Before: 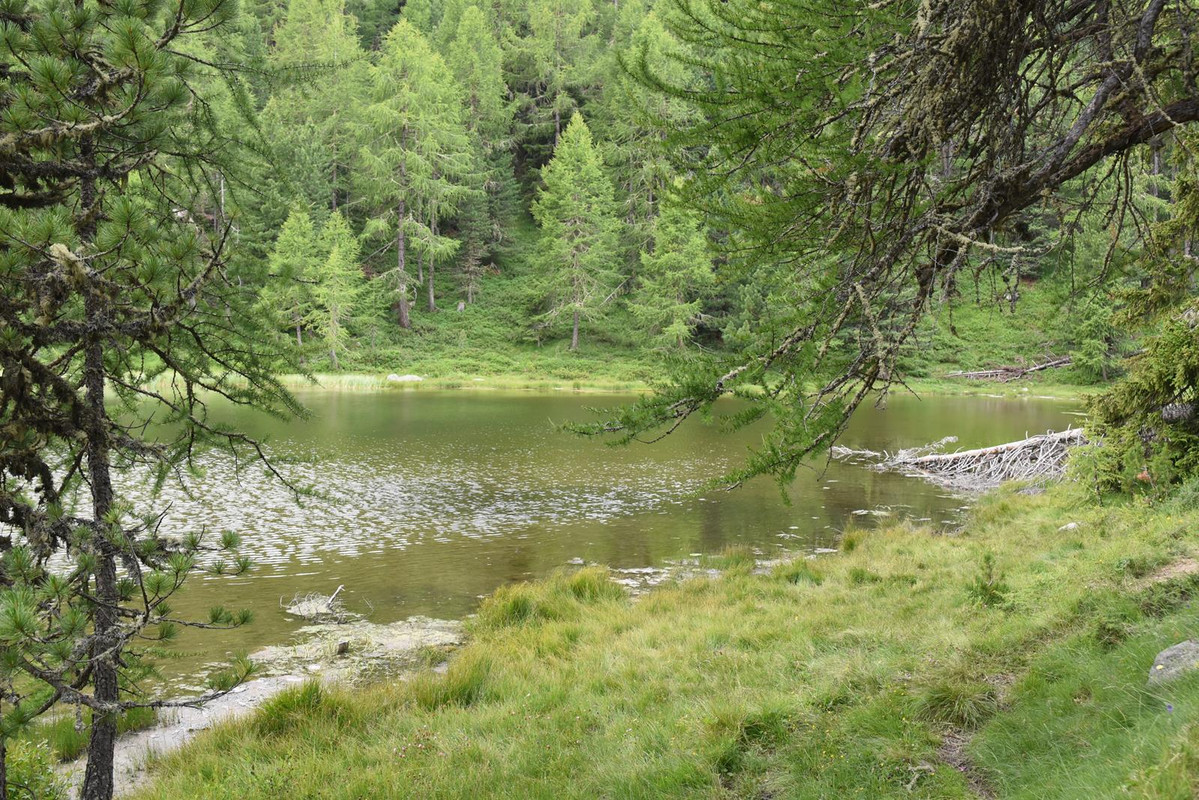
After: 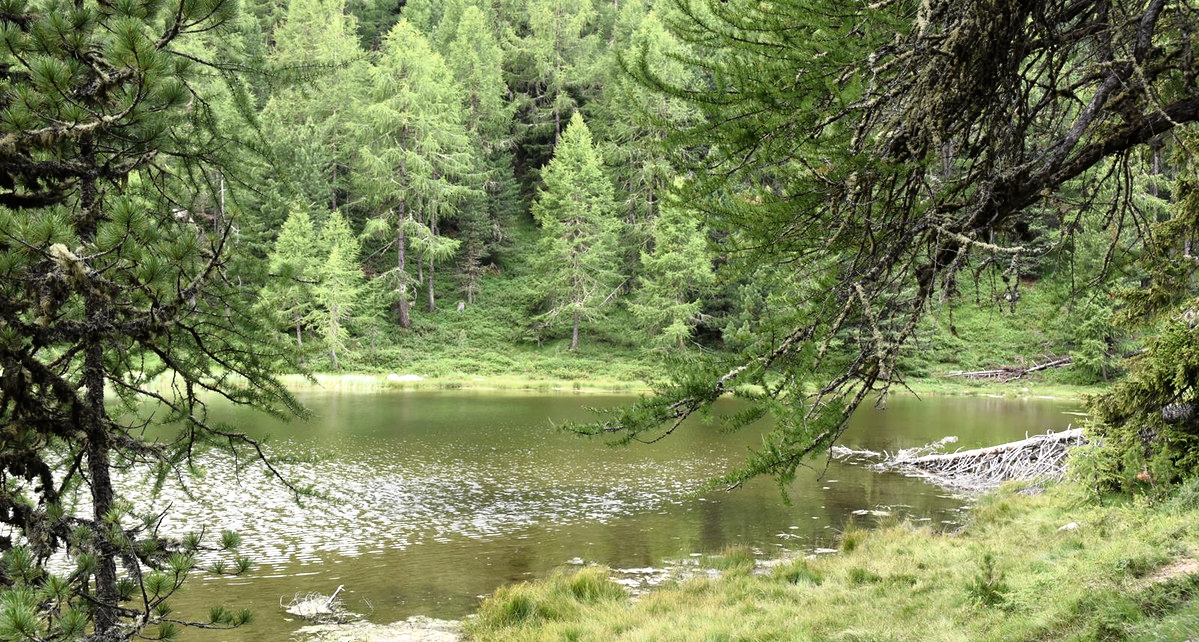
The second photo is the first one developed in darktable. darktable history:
crop: bottom 19.644%
filmic rgb: white relative exposure 2.2 EV, hardness 6.97
